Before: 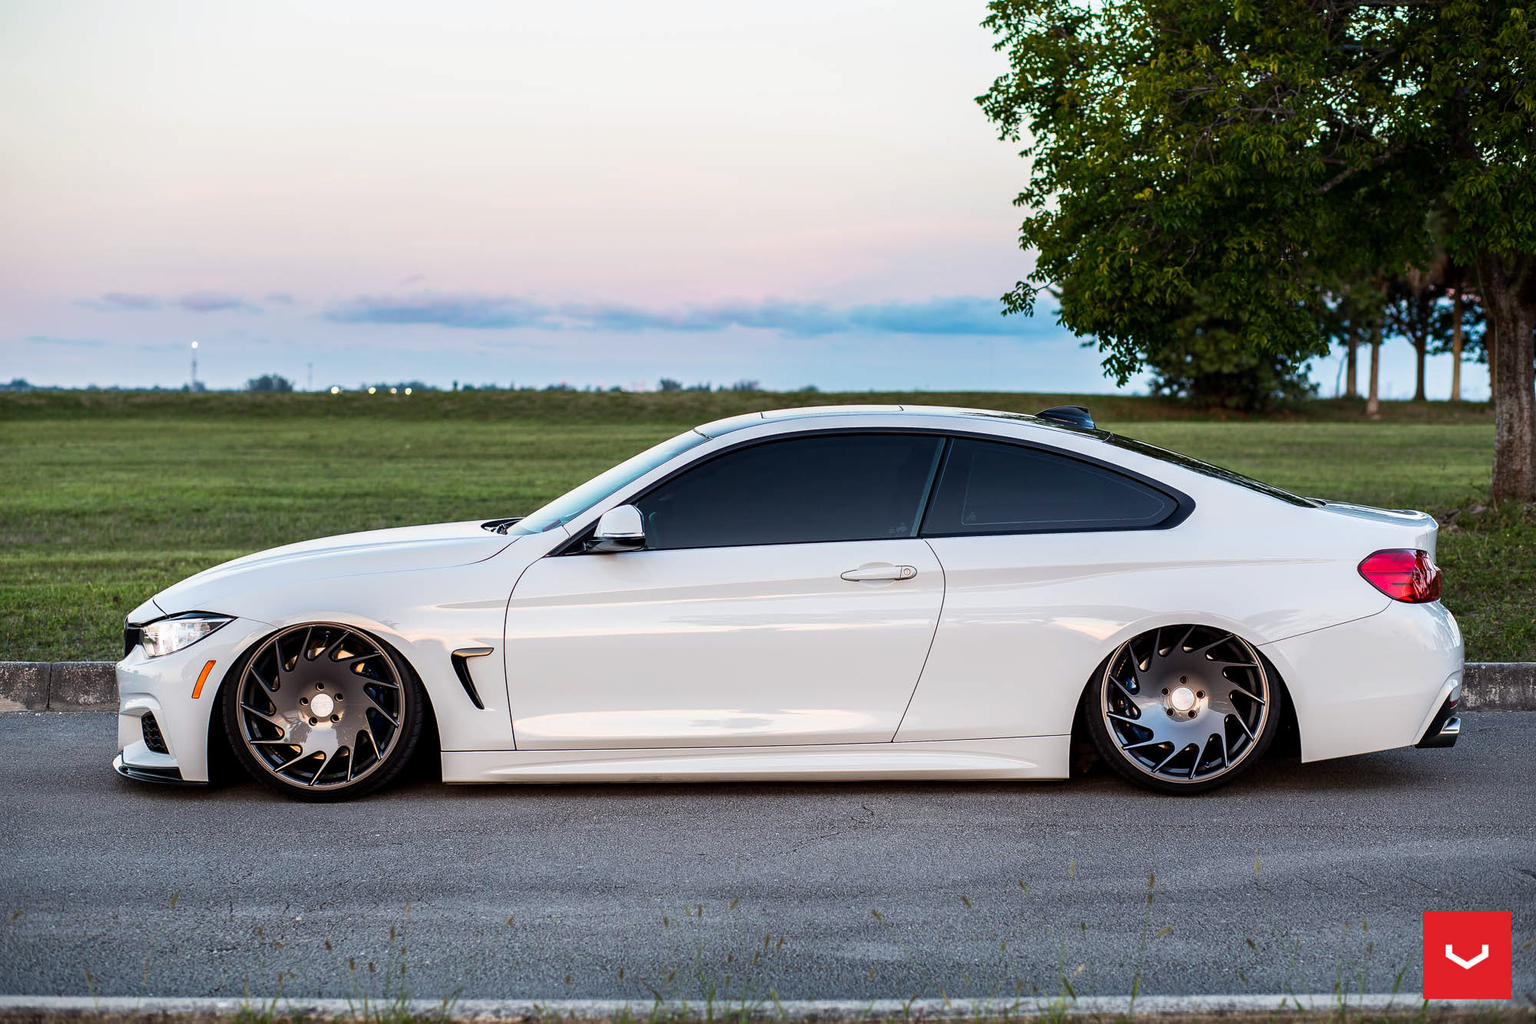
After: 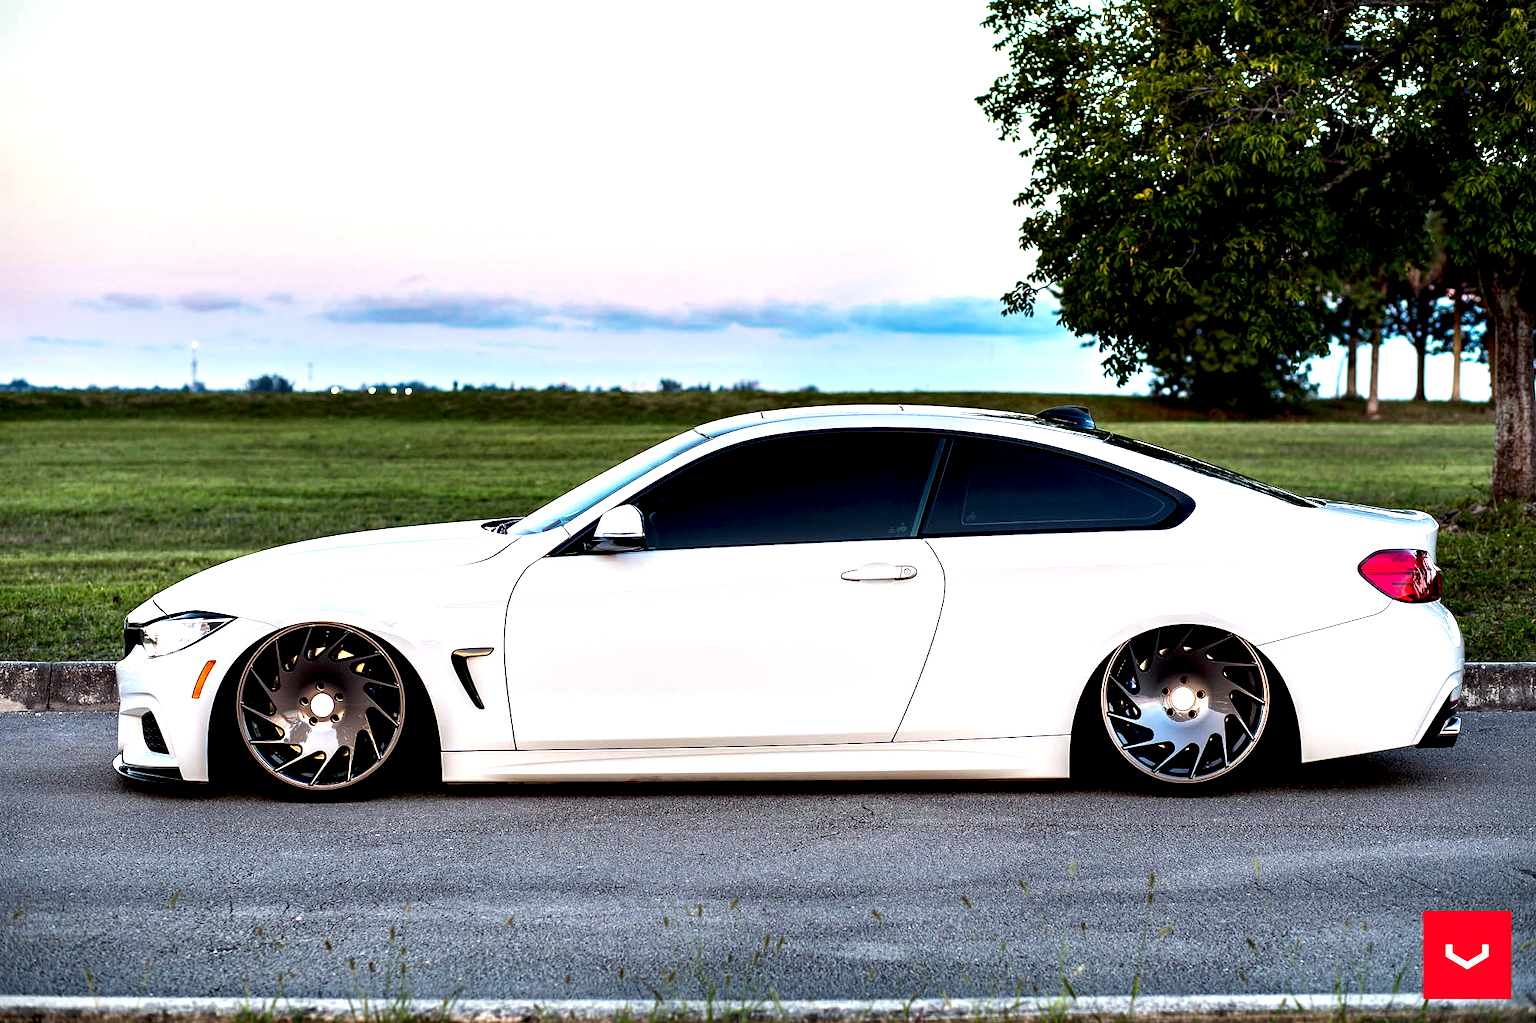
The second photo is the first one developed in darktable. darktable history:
exposure: black level correction 0.003, exposure 0.386 EV, compensate highlight preservation false
contrast equalizer: octaves 7, y [[0.6 ×6], [0.55 ×6], [0 ×6], [0 ×6], [0 ×6]]
